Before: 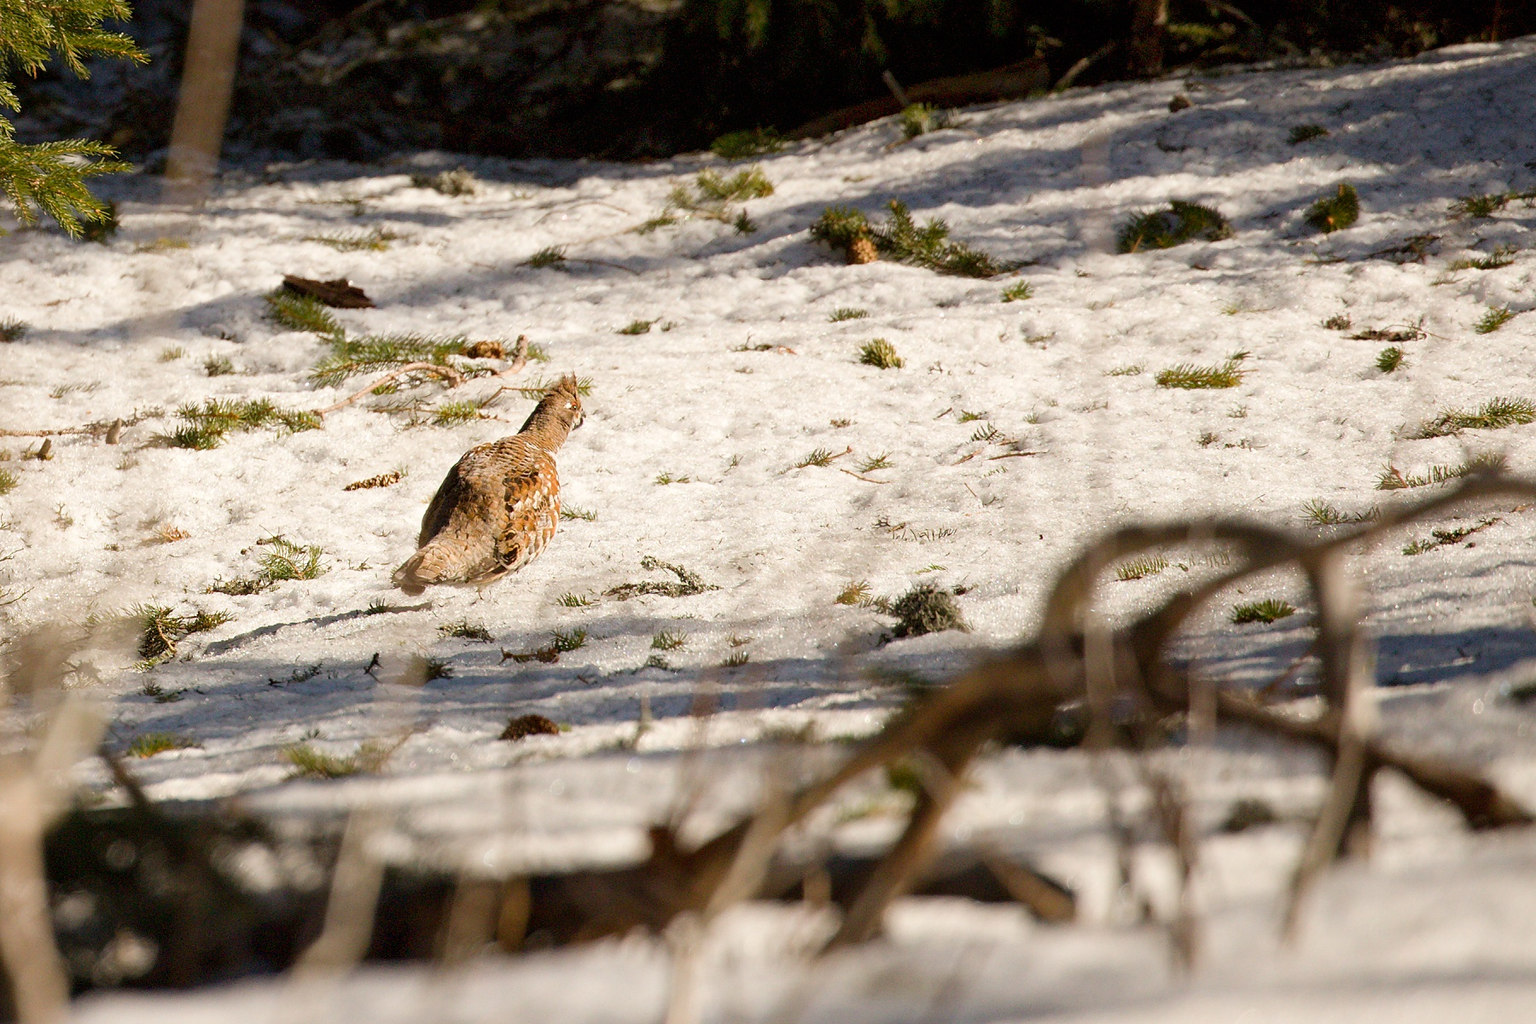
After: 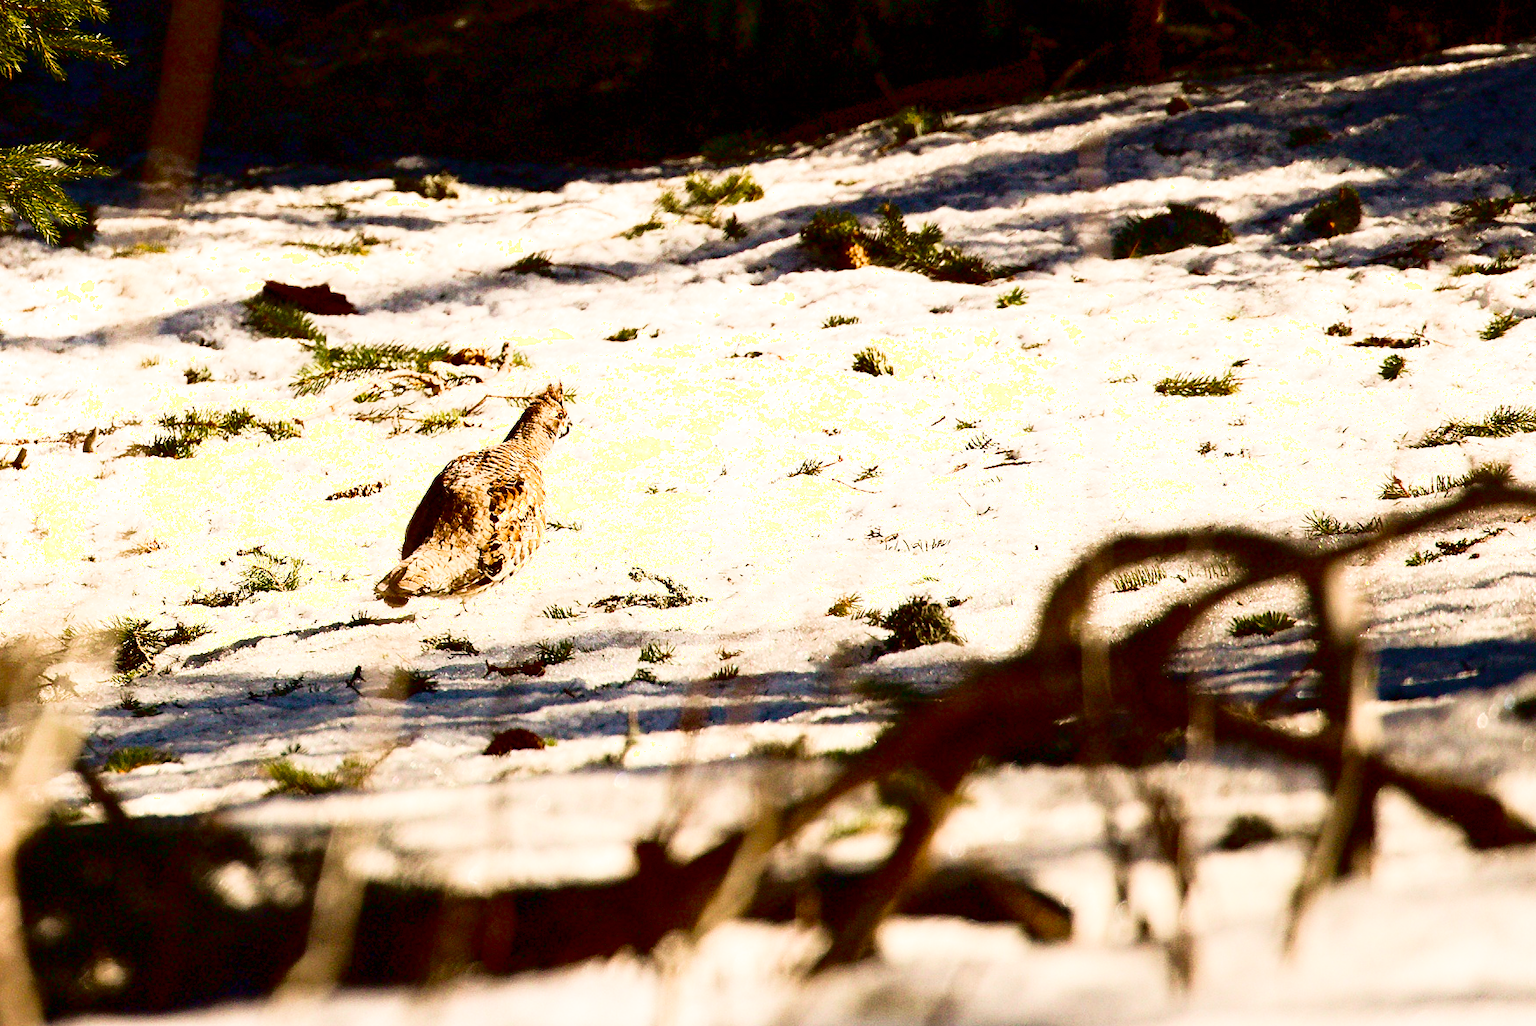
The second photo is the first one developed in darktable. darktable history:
contrast brightness saturation: contrast 0.237, brightness -0.242, saturation 0.15
crop: left 1.638%, right 0.276%, bottom 1.682%
velvia: on, module defaults
color balance rgb: highlights gain › chroma 2.001%, highlights gain › hue 72.98°, linear chroma grading › global chroma 14.543%, perceptual saturation grading › global saturation 6.793%, perceptual saturation grading › shadows 3.968%, perceptual brilliance grading › global brilliance 10.404%, perceptual brilliance grading › shadows 15.316%, global vibrance 20%
shadows and highlights: shadows -62.6, white point adjustment -5.19, highlights 60.35, shadows color adjustment 99.14%, highlights color adjustment 0.433%
